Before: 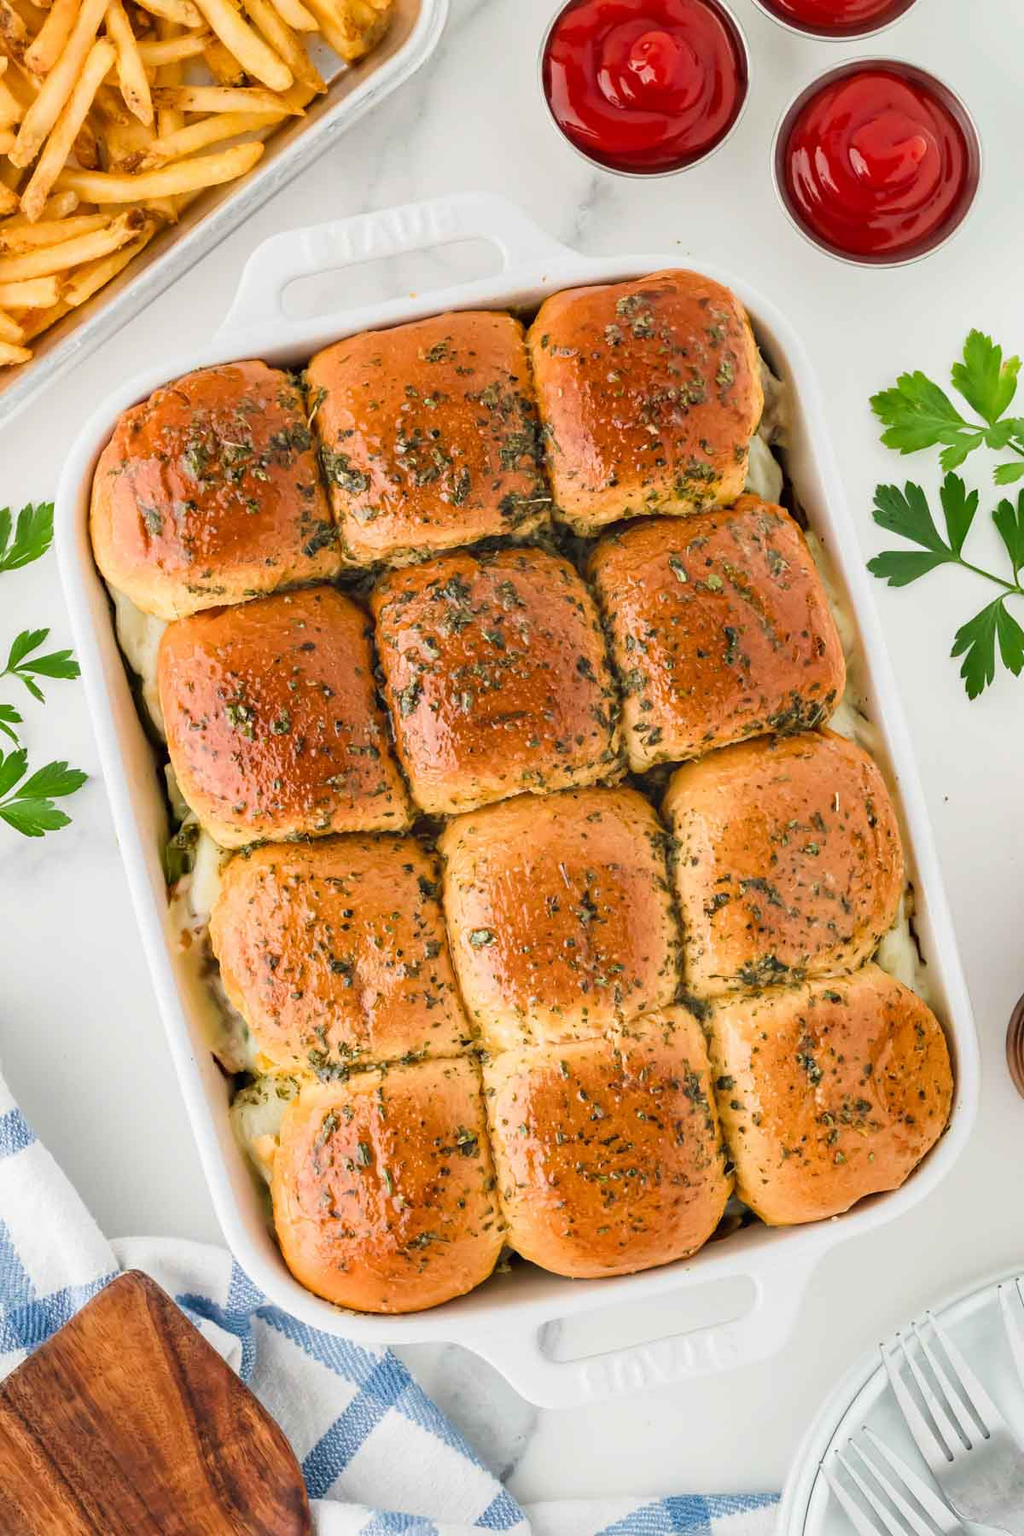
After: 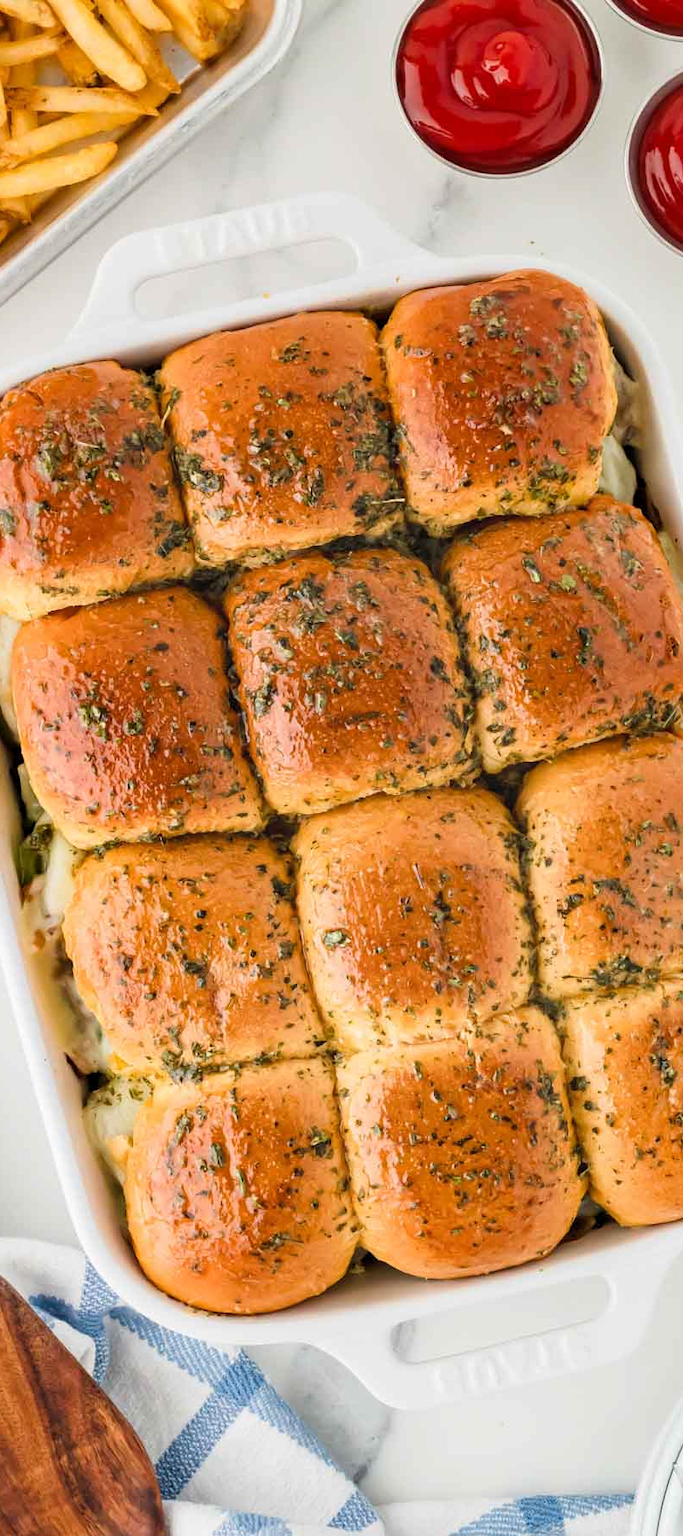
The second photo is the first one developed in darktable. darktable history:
crop and rotate: left 14.377%, right 18.951%
levels: black 0.035%, levels [0.016, 0.5, 0.996]
